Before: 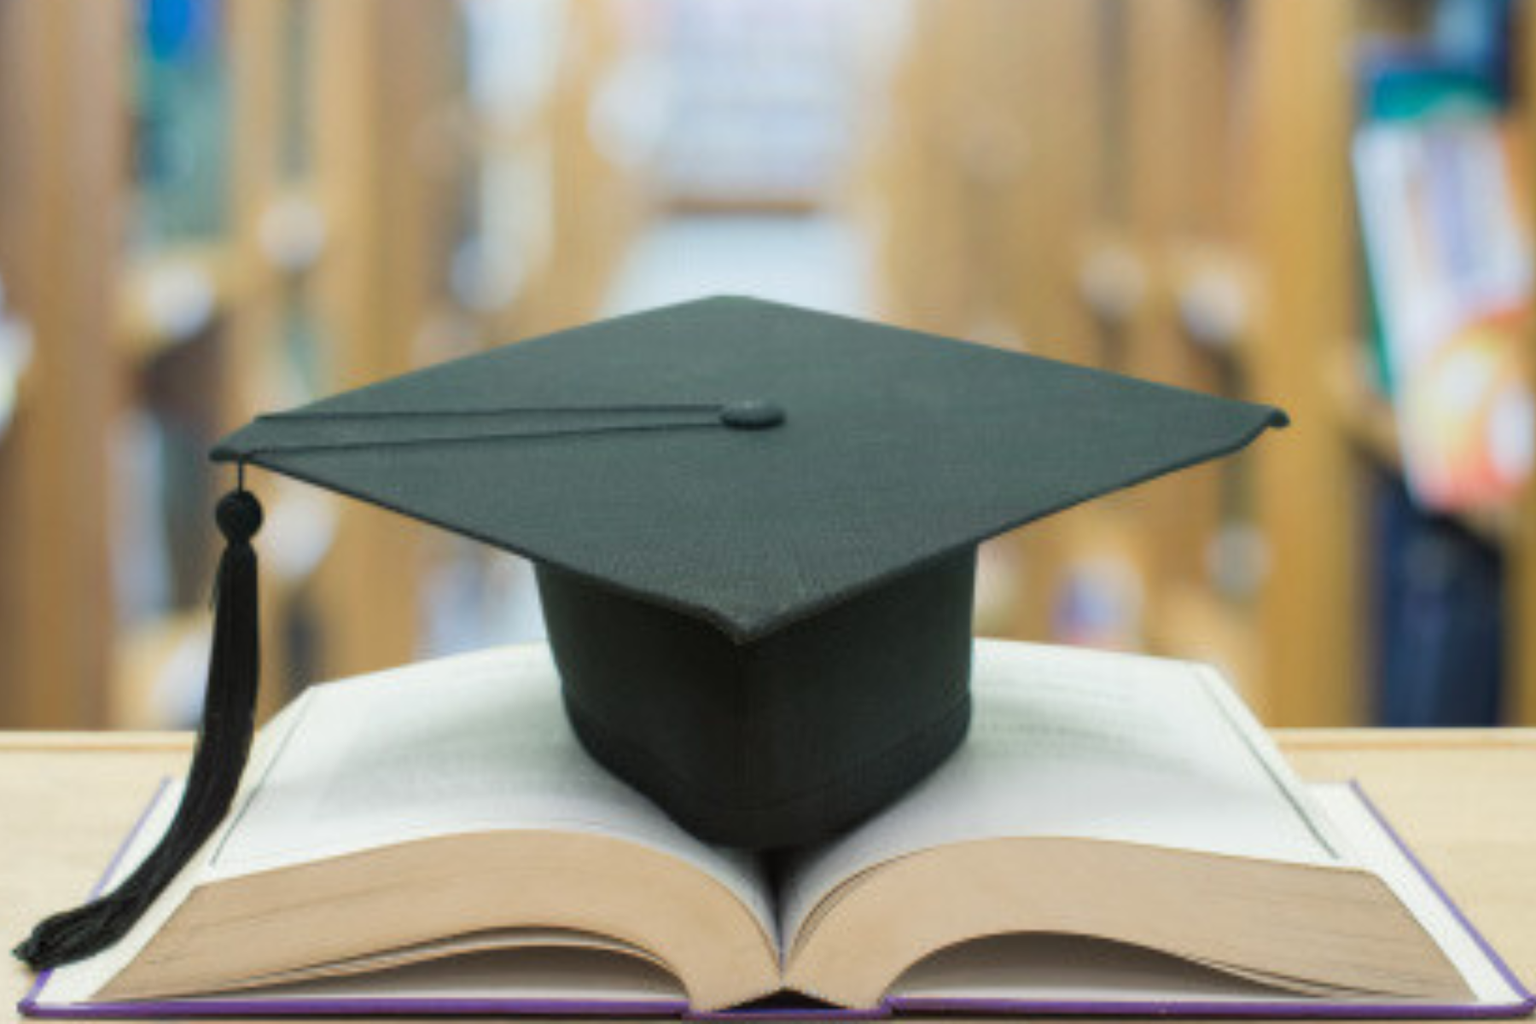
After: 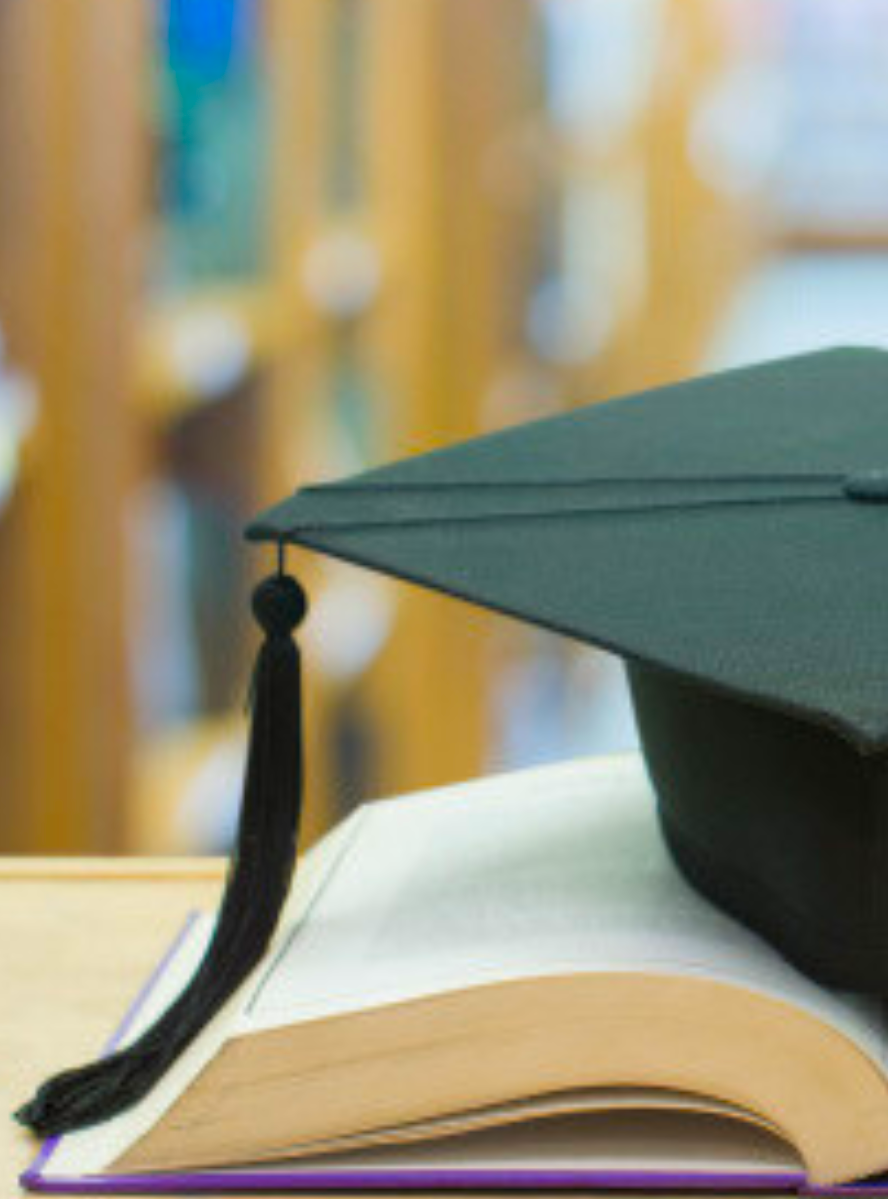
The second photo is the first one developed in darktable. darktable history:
crop and rotate: left 0.061%, top 0%, right 50.559%
color balance rgb: linear chroma grading › global chroma 15.498%, perceptual saturation grading › global saturation 18.125%, global vibrance 22.714%
